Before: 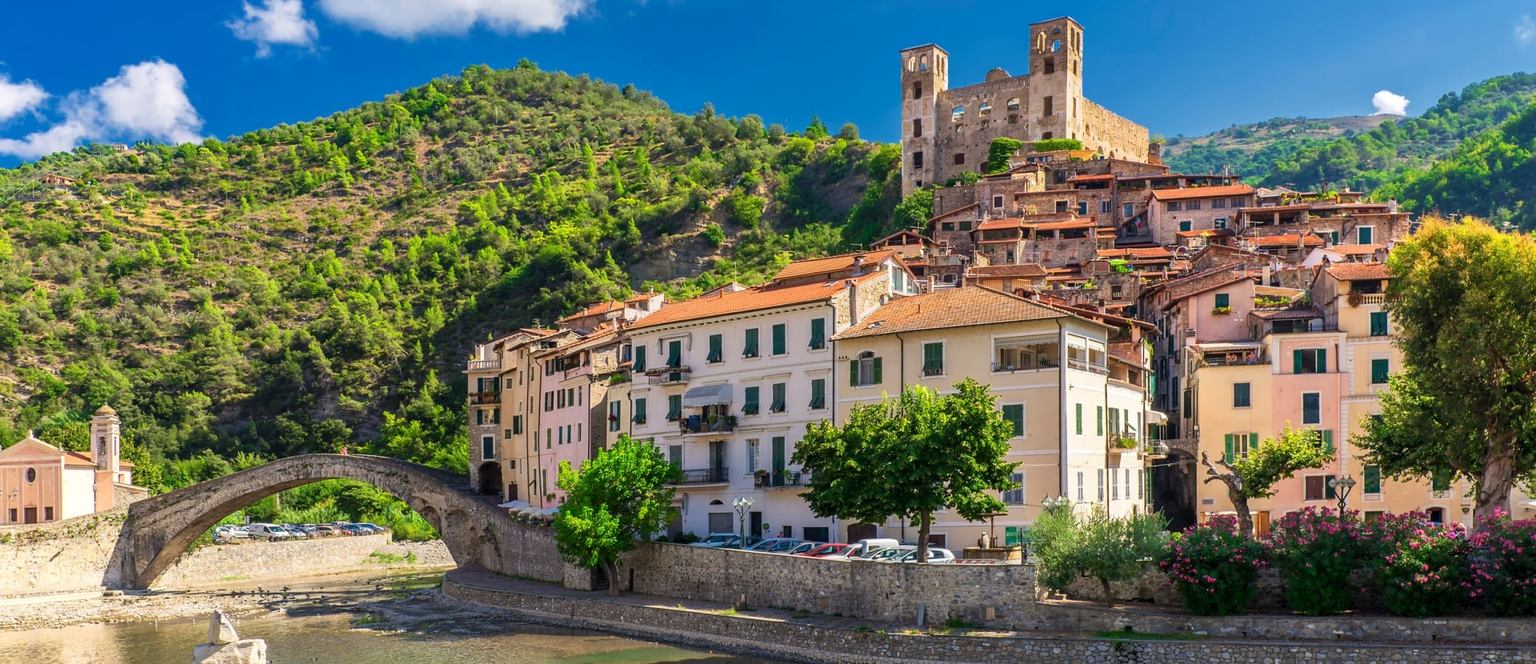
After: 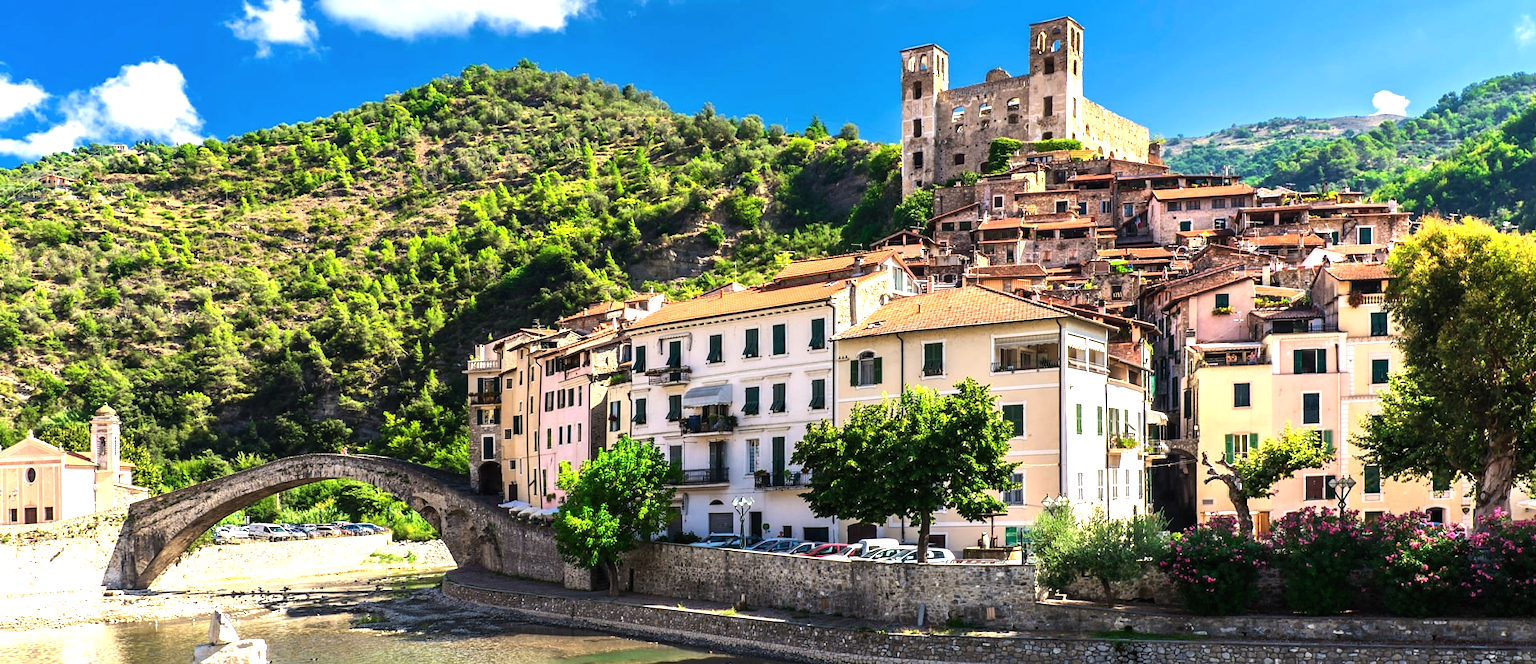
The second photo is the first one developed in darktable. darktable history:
exposure: black level correction -0.003, exposure 0.04 EV, compensate highlight preservation false
tone equalizer: -8 EV -1.08 EV, -7 EV -1.01 EV, -6 EV -0.867 EV, -5 EV -0.578 EV, -3 EV 0.578 EV, -2 EV 0.867 EV, -1 EV 1.01 EV, +0 EV 1.08 EV, edges refinement/feathering 500, mask exposure compensation -1.57 EV, preserve details no
